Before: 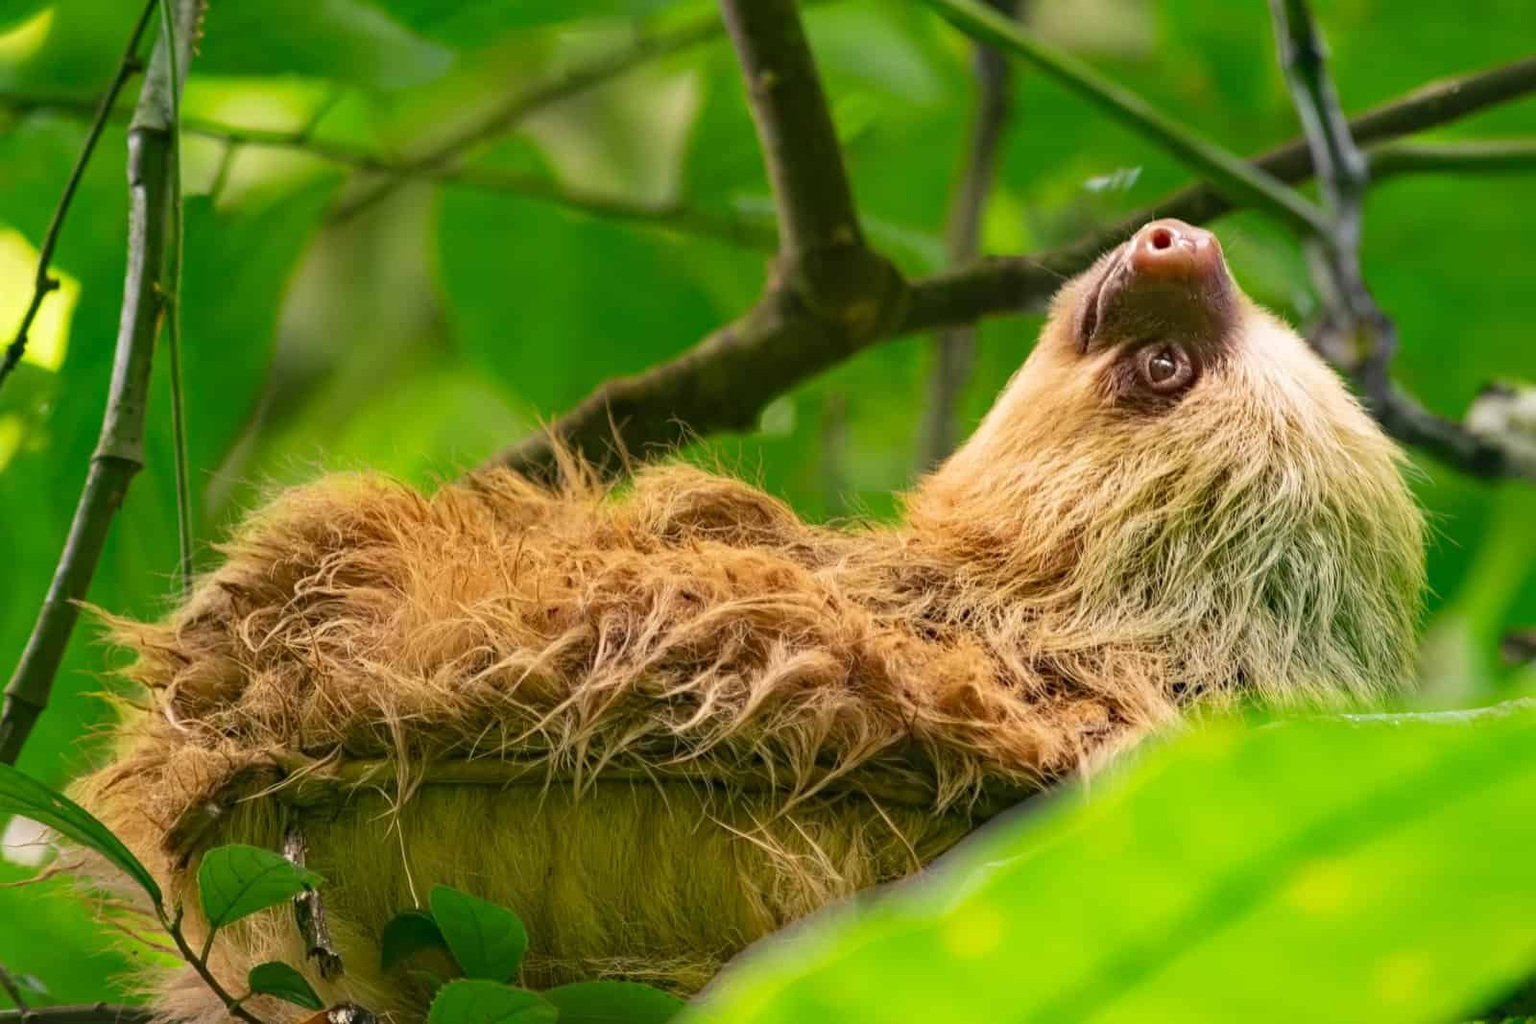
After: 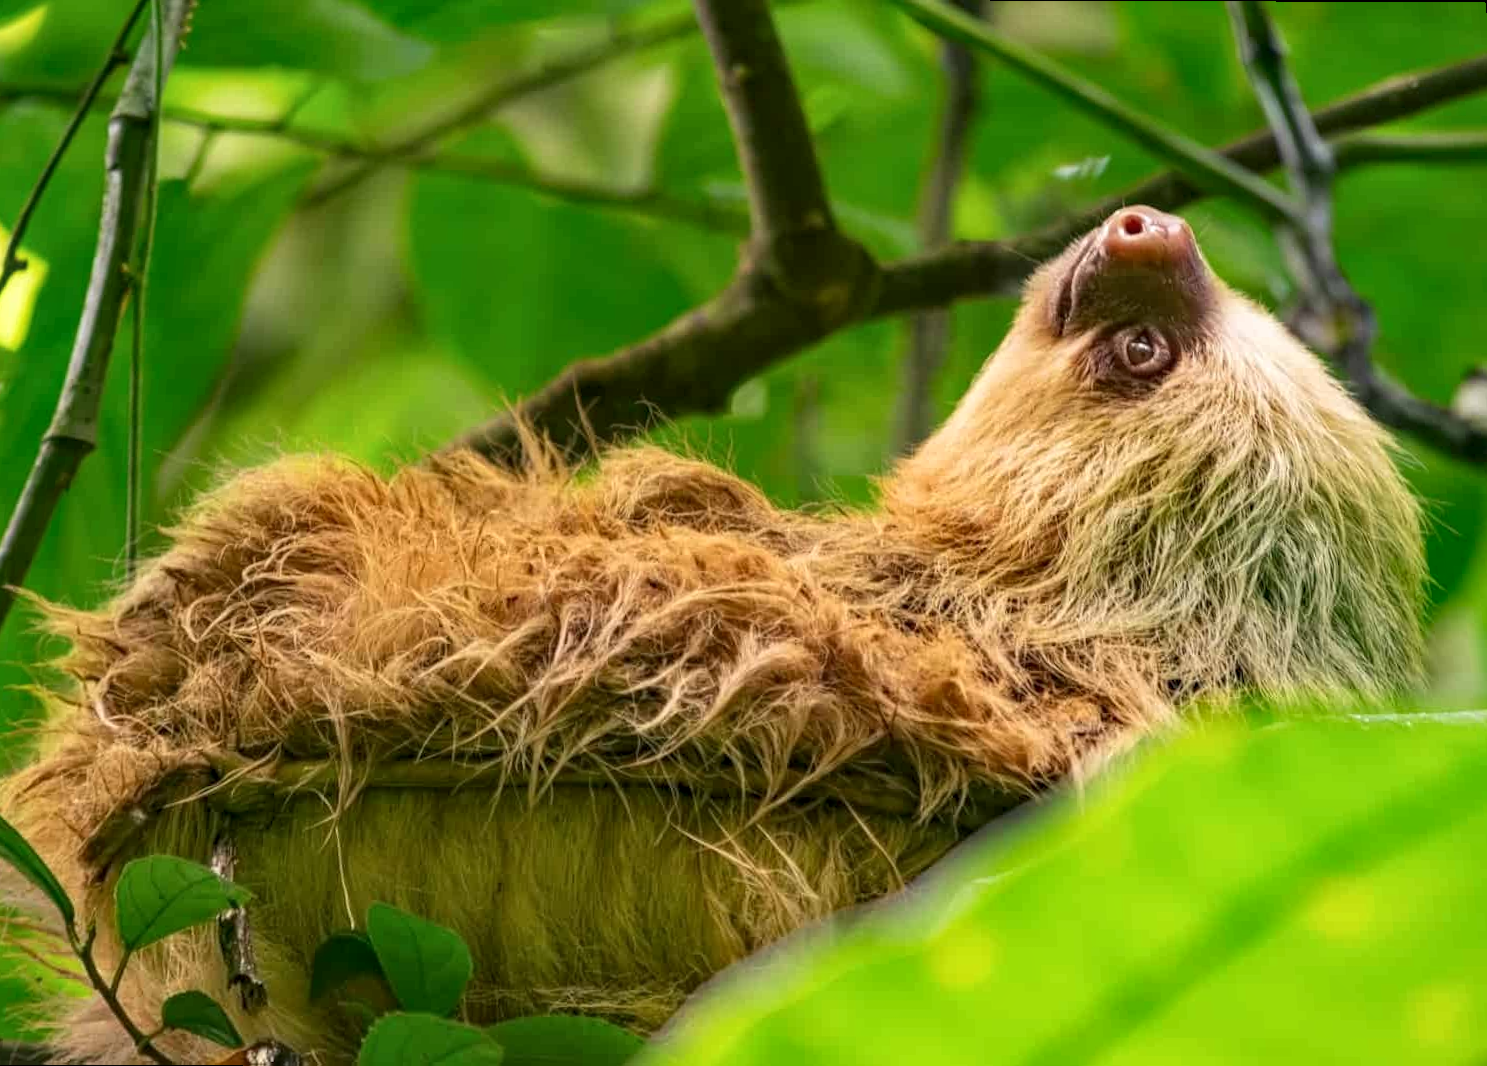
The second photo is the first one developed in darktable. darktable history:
rotate and perspective: rotation 0.215°, lens shift (vertical) -0.139, crop left 0.069, crop right 0.939, crop top 0.002, crop bottom 0.996
local contrast: on, module defaults
